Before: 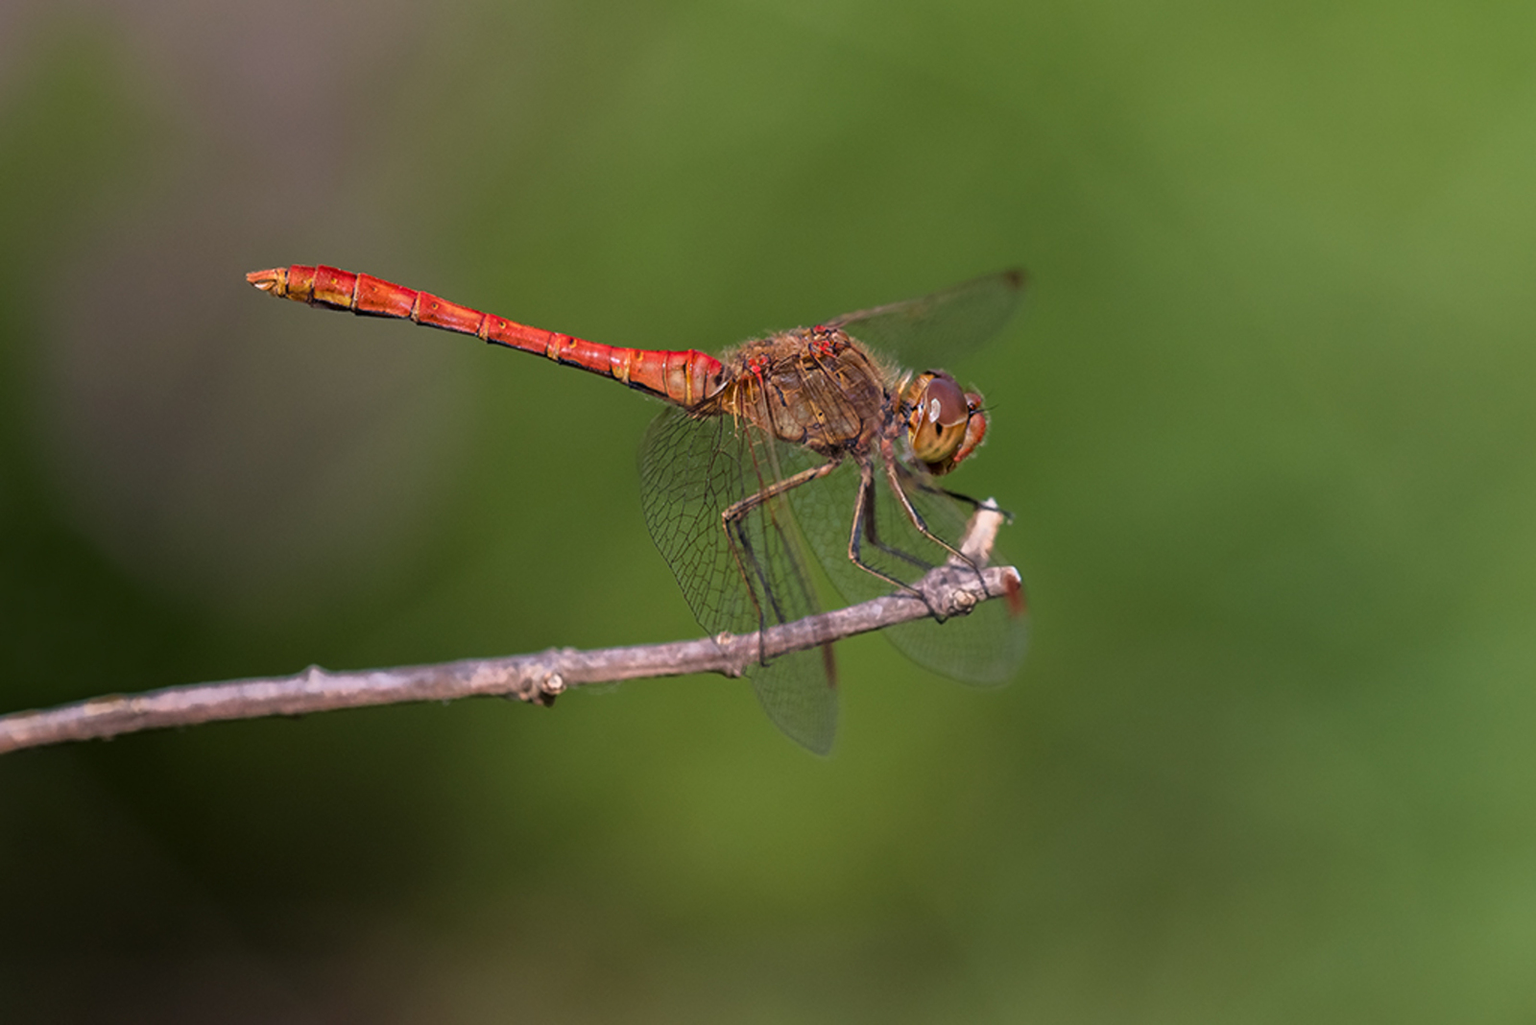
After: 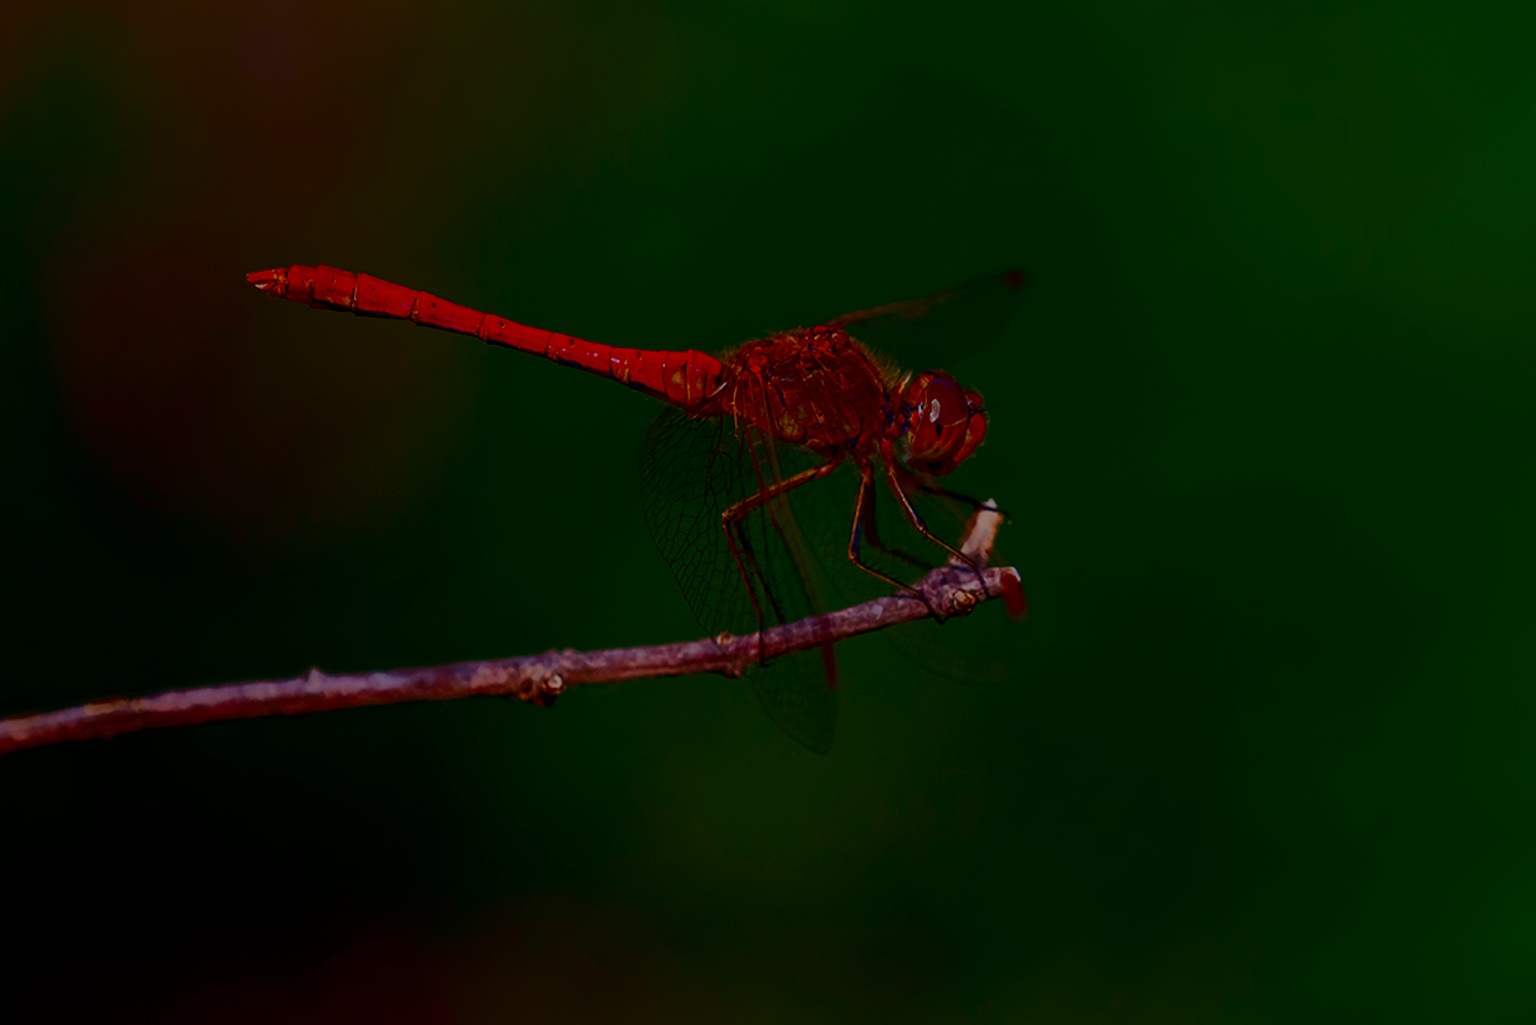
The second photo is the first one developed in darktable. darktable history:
contrast brightness saturation: brightness -1, saturation 1
filmic rgb: black relative exposure -7.65 EV, white relative exposure 4.56 EV, hardness 3.61, contrast 1.05
